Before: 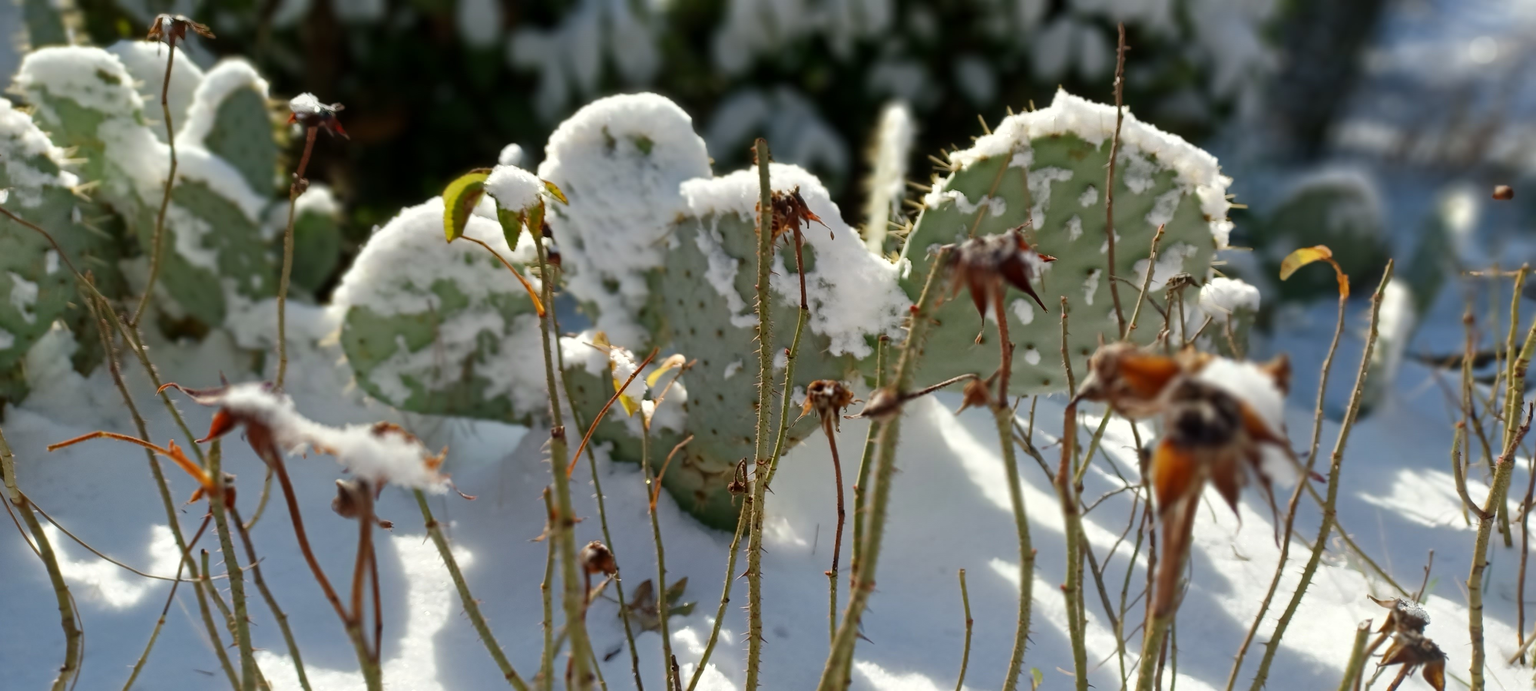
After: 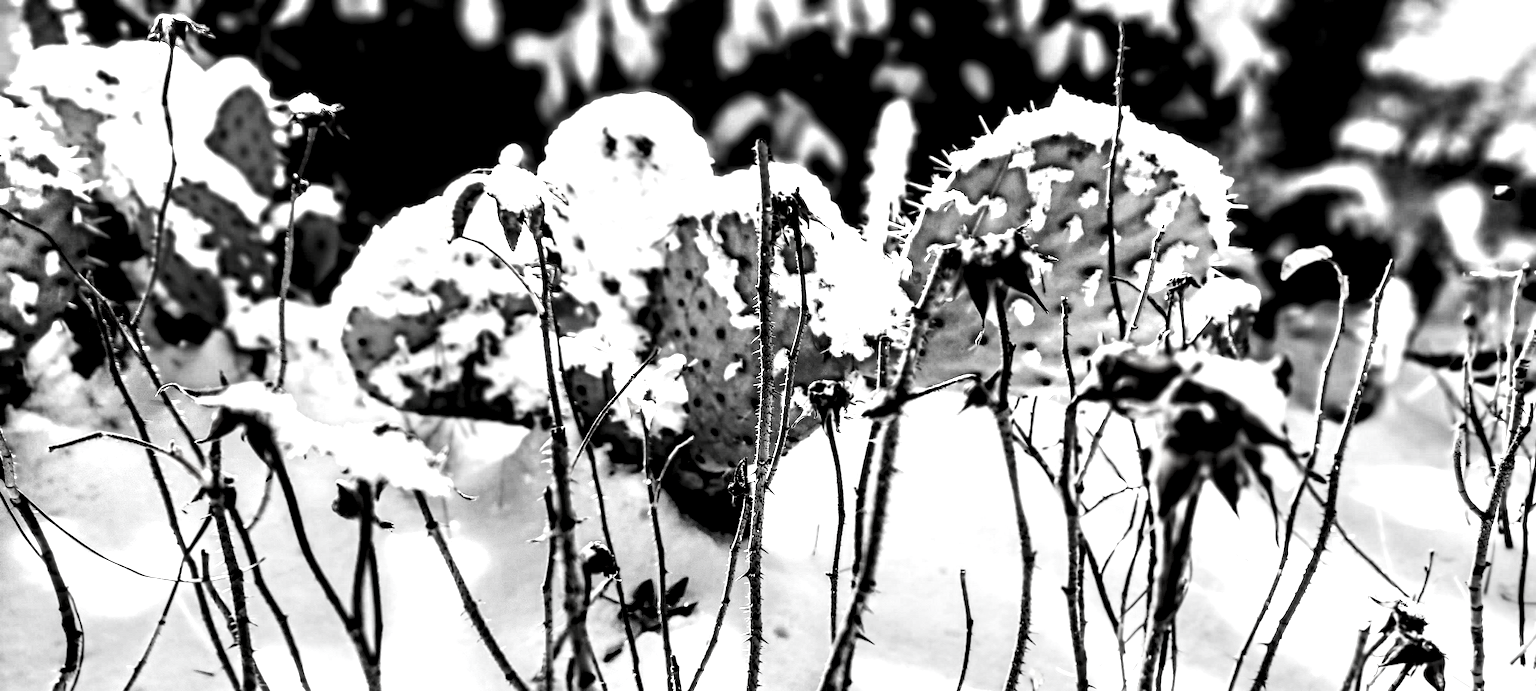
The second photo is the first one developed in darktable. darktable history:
contrast brightness saturation: contrast 0.528, brightness 0.458, saturation -0.984
local contrast: highlights 111%, shadows 45%, detail 291%
exposure: black level correction 0, exposure -0.811 EV, compensate exposure bias true, compensate highlight preservation false
base curve: curves: ch0 [(0, 0) (0.008, 0.007) (0.022, 0.029) (0.048, 0.089) (0.092, 0.197) (0.191, 0.399) (0.275, 0.534) (0.357, 0.65) (0.477, 0.78) (0.542, 0.833) (0.799, 0.973) (1, 1)], preserve colors none
